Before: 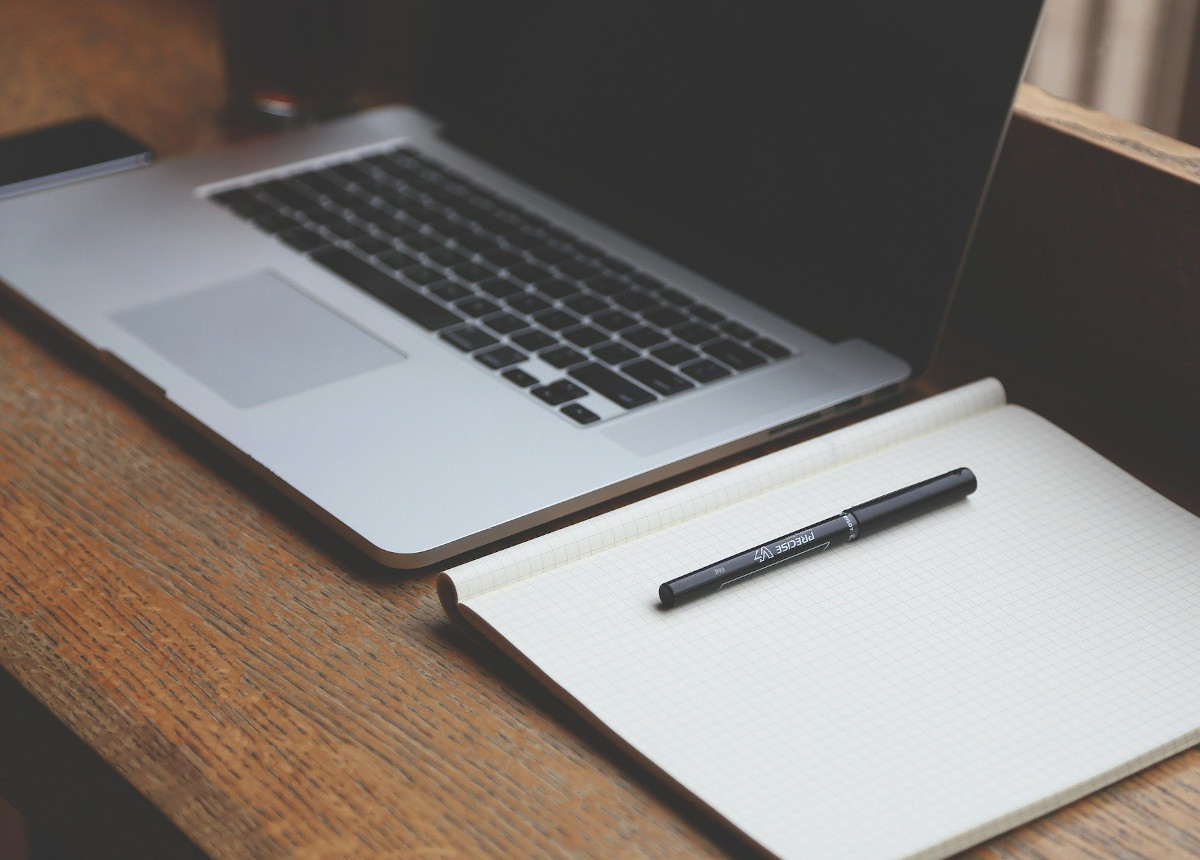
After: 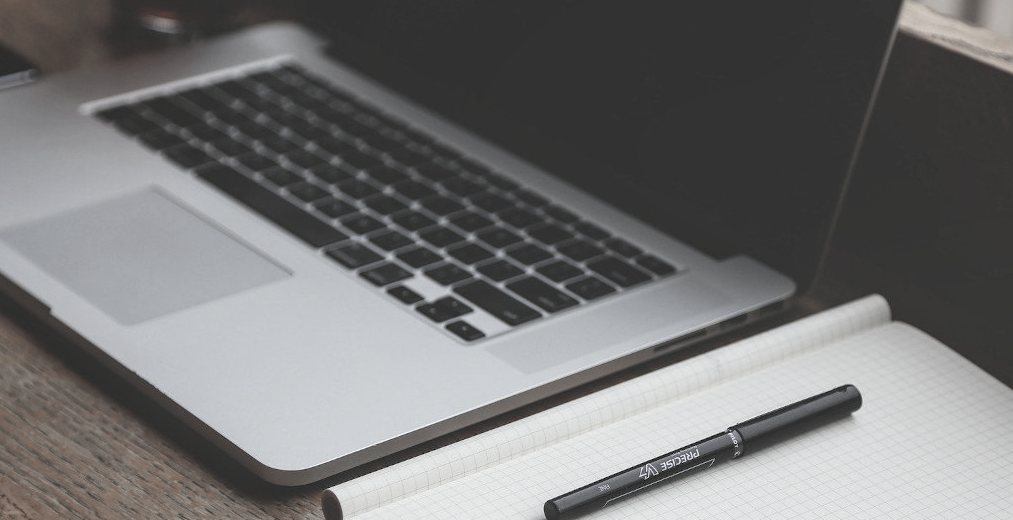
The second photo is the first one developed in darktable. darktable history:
color zones: curves: ch1 [(0, 0.34) (0.143, 0.164) (0.286, 0.152) (0.429, 0.176) (0.571, 0.173) (0.714, 0.188) (0.857, 0.199) (1, 0.34)]
local contrast: on, module defaults
crop and rotate: left 9.656%, top 9.69%, right 5.926%, bottom 29.736%
